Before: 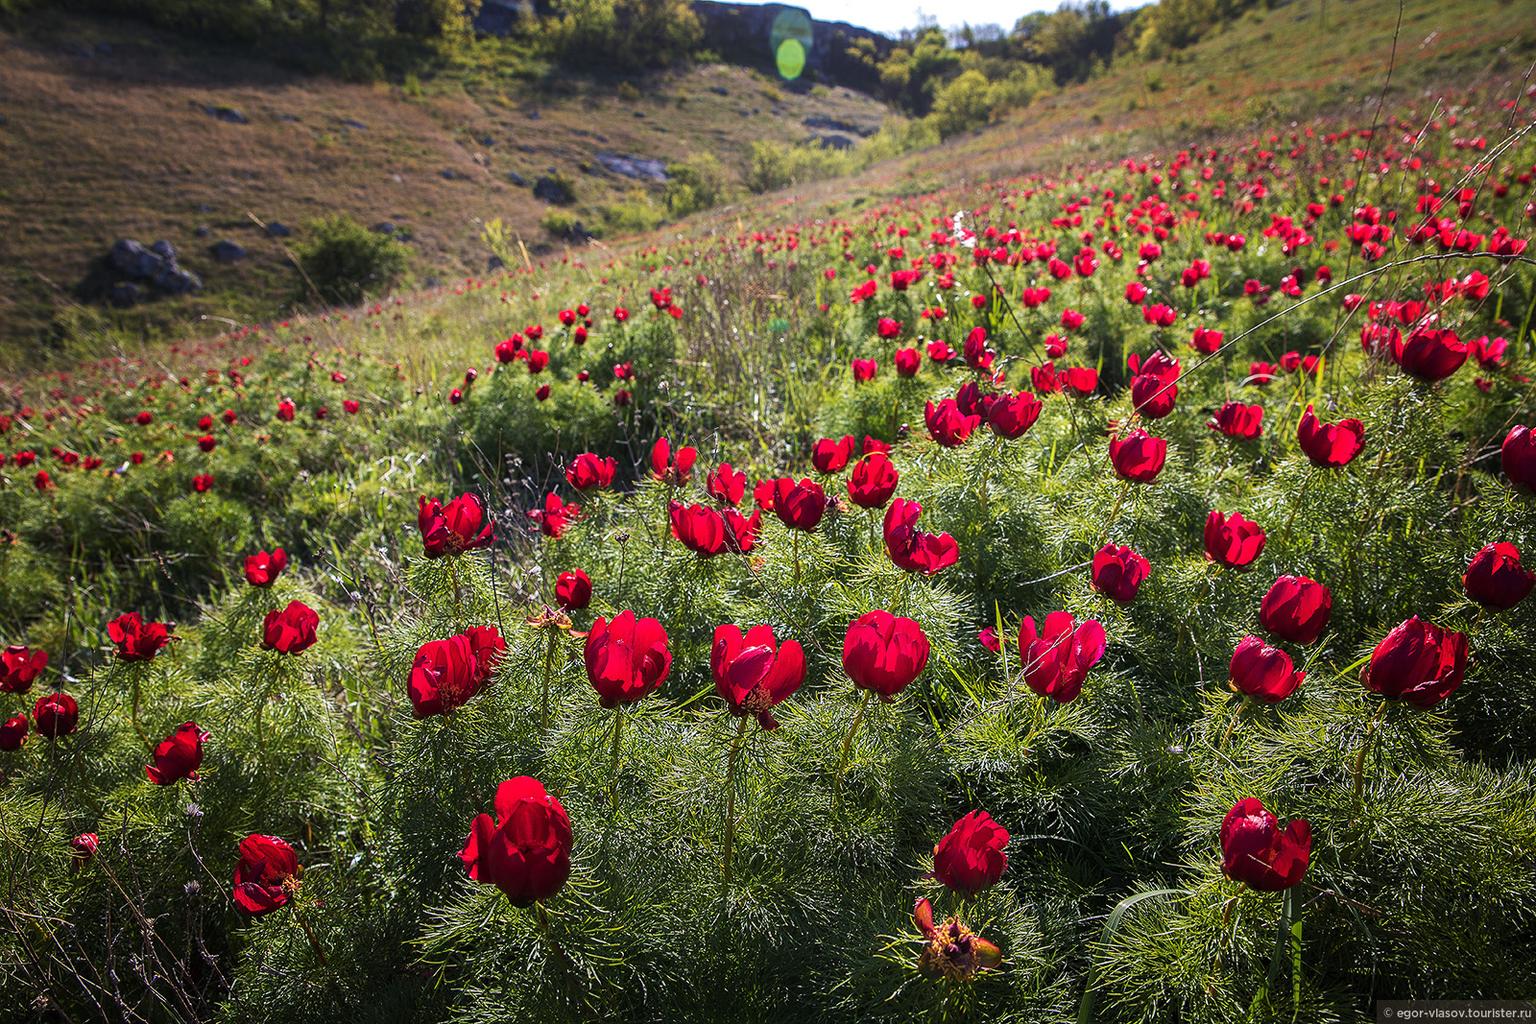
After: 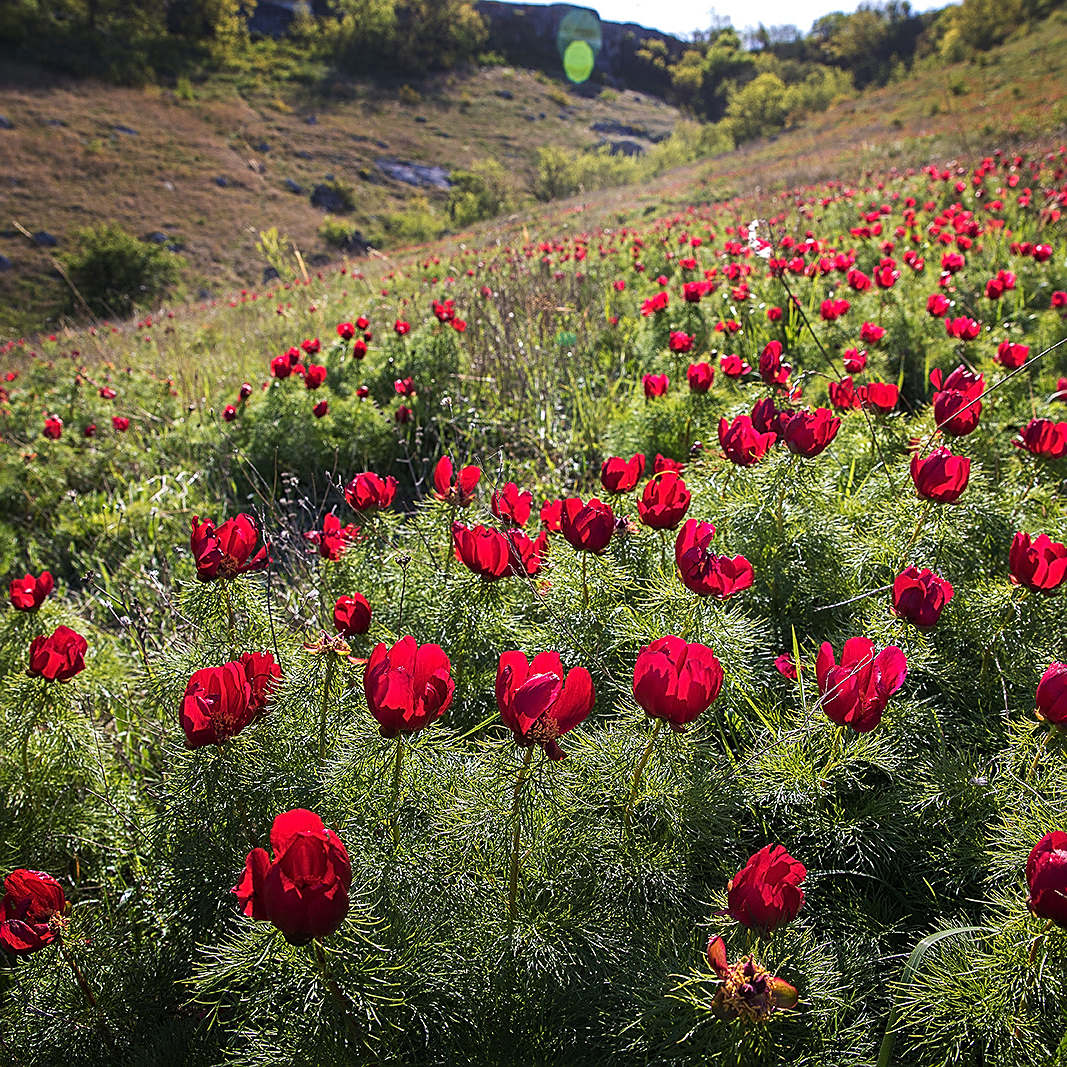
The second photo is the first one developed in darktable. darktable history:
sharpen: on, module defaults
crop and rotate: left 15.341%, right 17.918%
